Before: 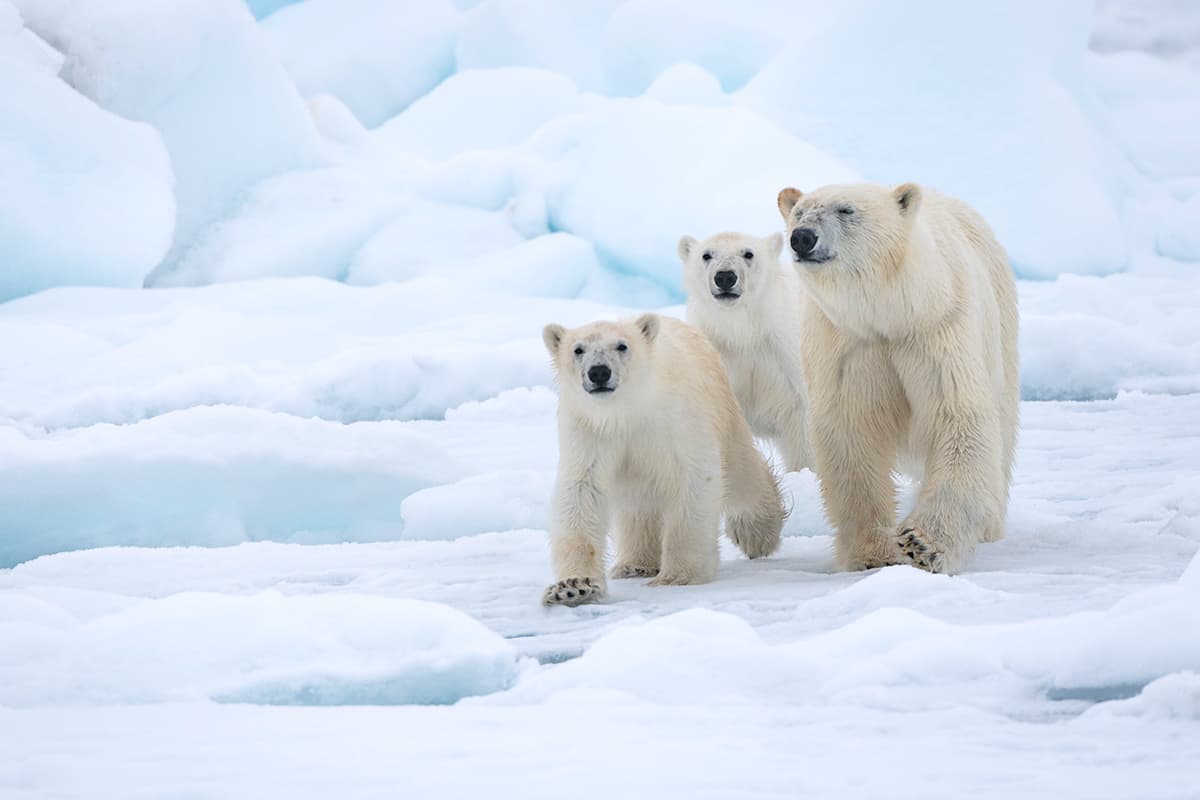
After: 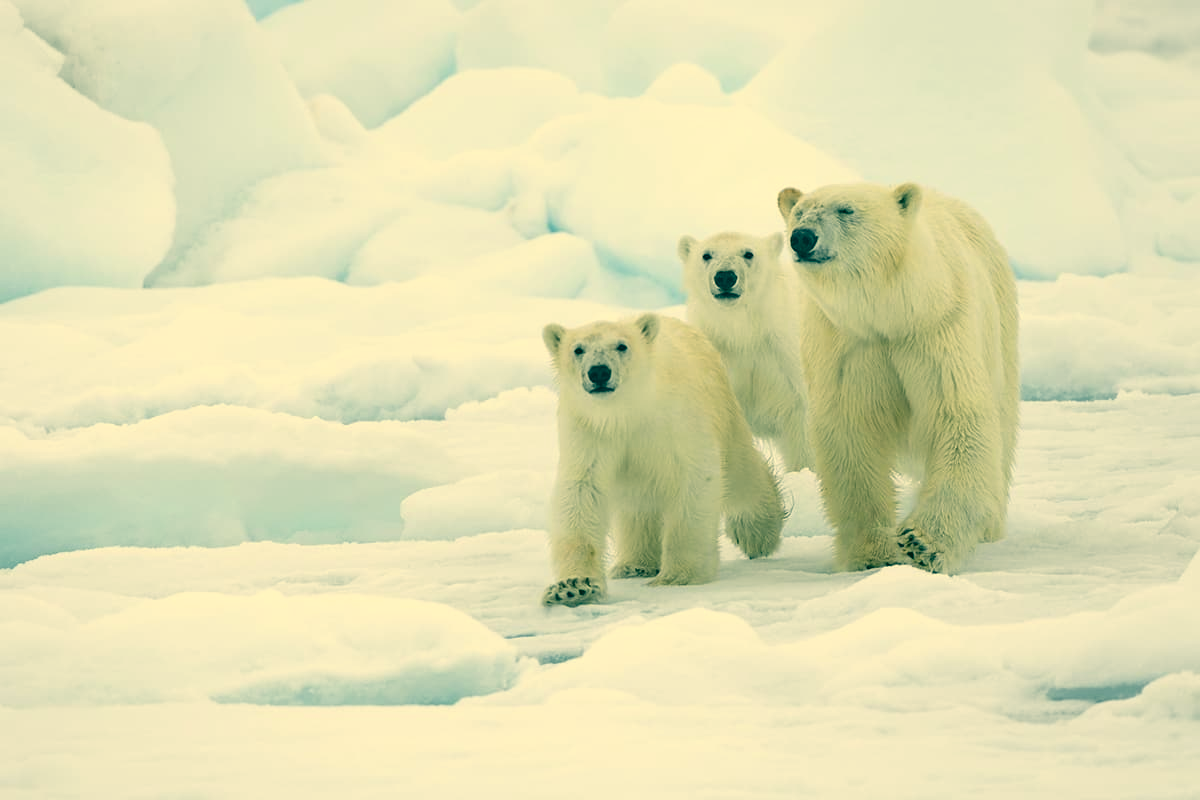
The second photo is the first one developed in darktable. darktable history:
color correction: highlights a* 1.83, highlights b* 33.99, shadows a* -37.02, shadows b* -5.65
